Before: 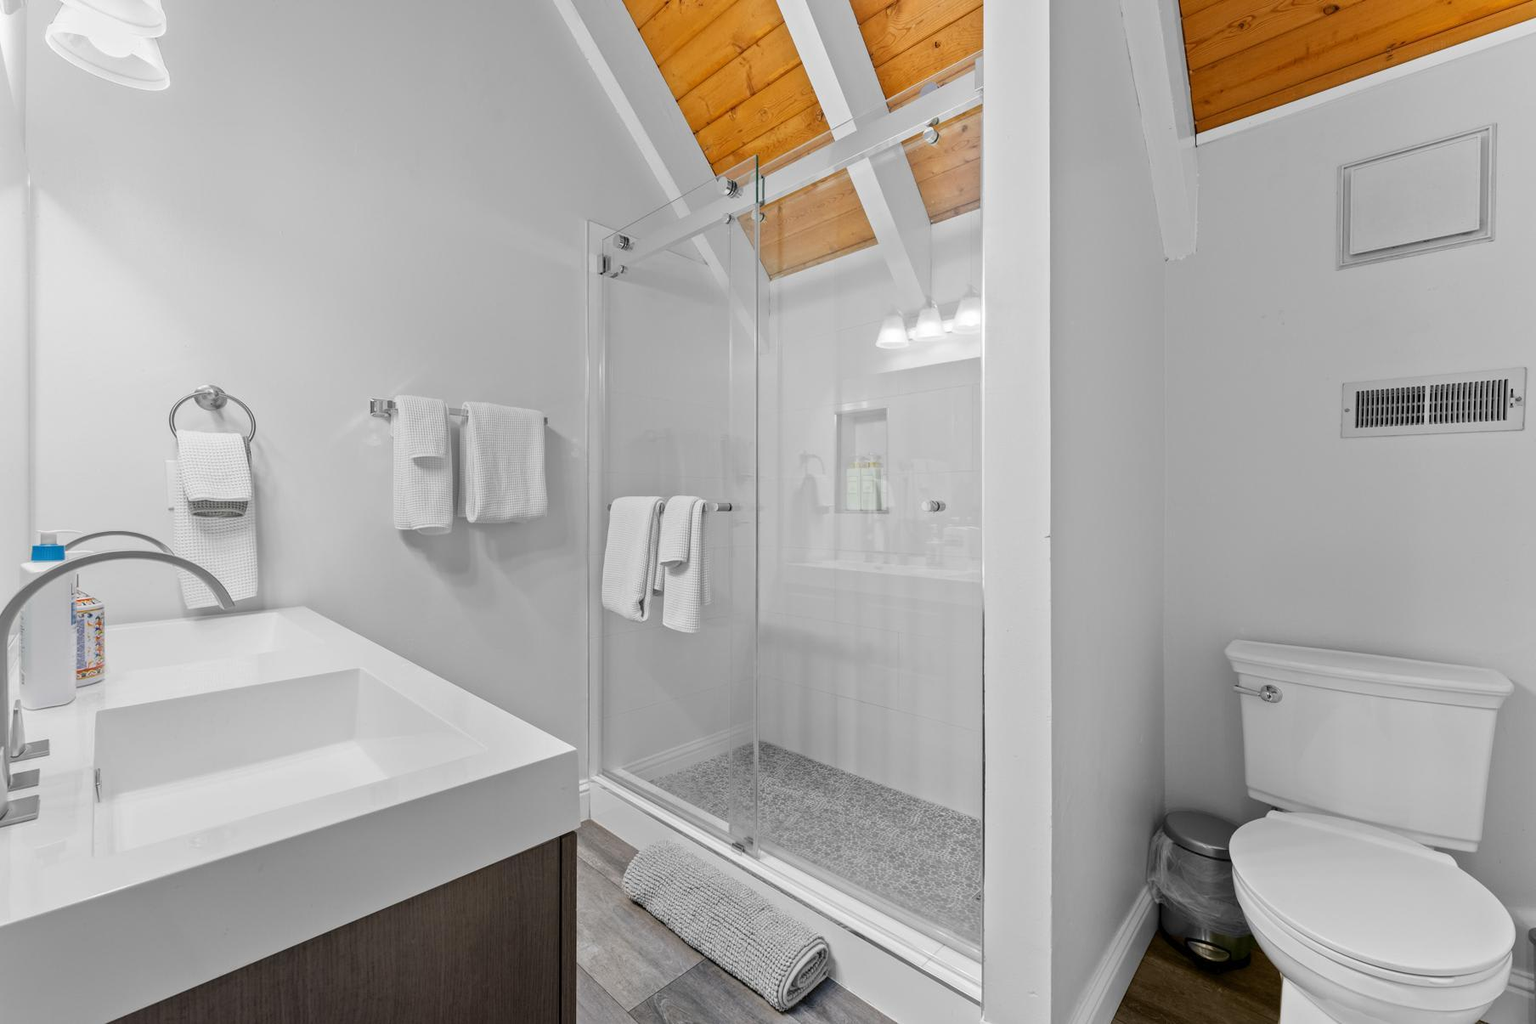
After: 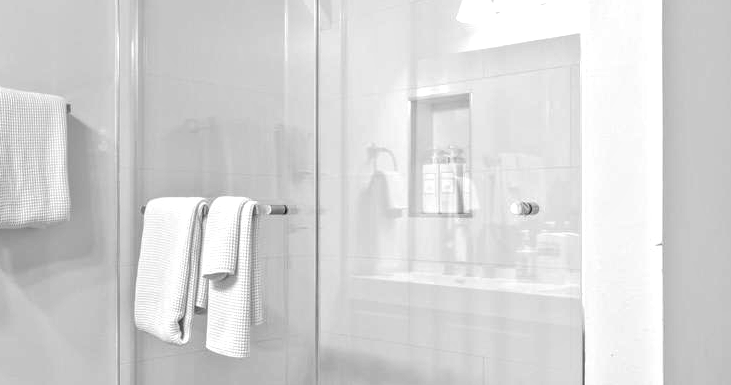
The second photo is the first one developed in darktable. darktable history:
exposure: exposure 0.556 EV, compensate highlight preservation false
crop: left 31.751%, top 32.172%, right 27.8%, bottom 35.83%
local contrast: highlights 99%, shadows 86%, detail 160%, midtone range 0.2
monochrome: a 32, b 64, size 2.3, highlights 1
color correction: highlights a* 6.27, highlights b* 8.19, shadows a* 5.94, shadows b* 7.23, saturation 0.9
